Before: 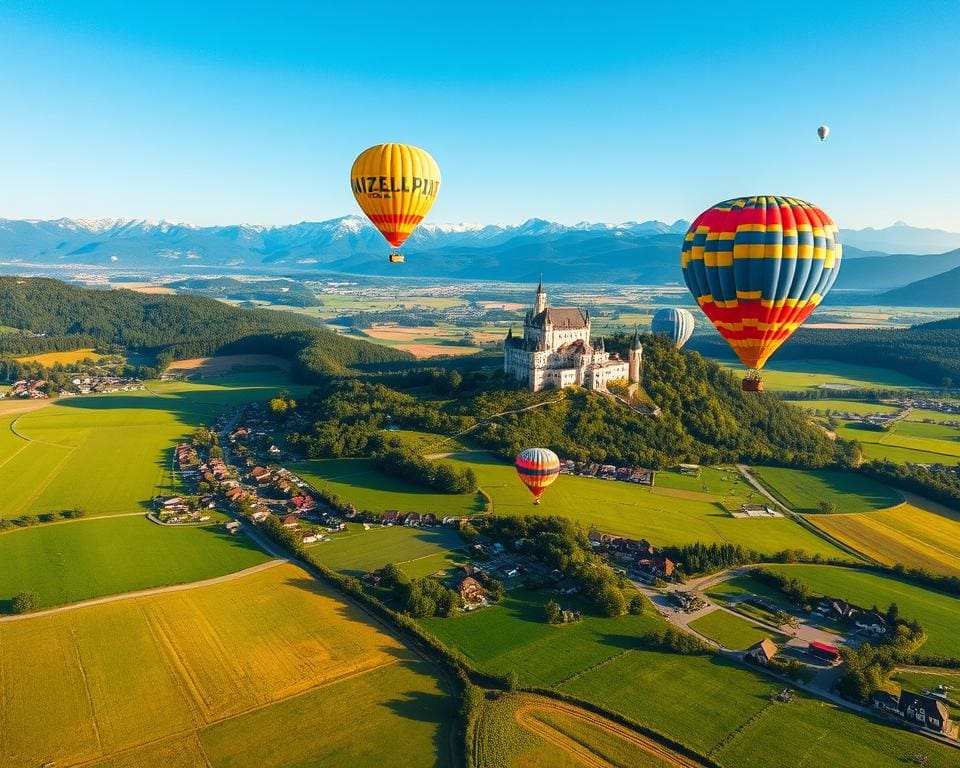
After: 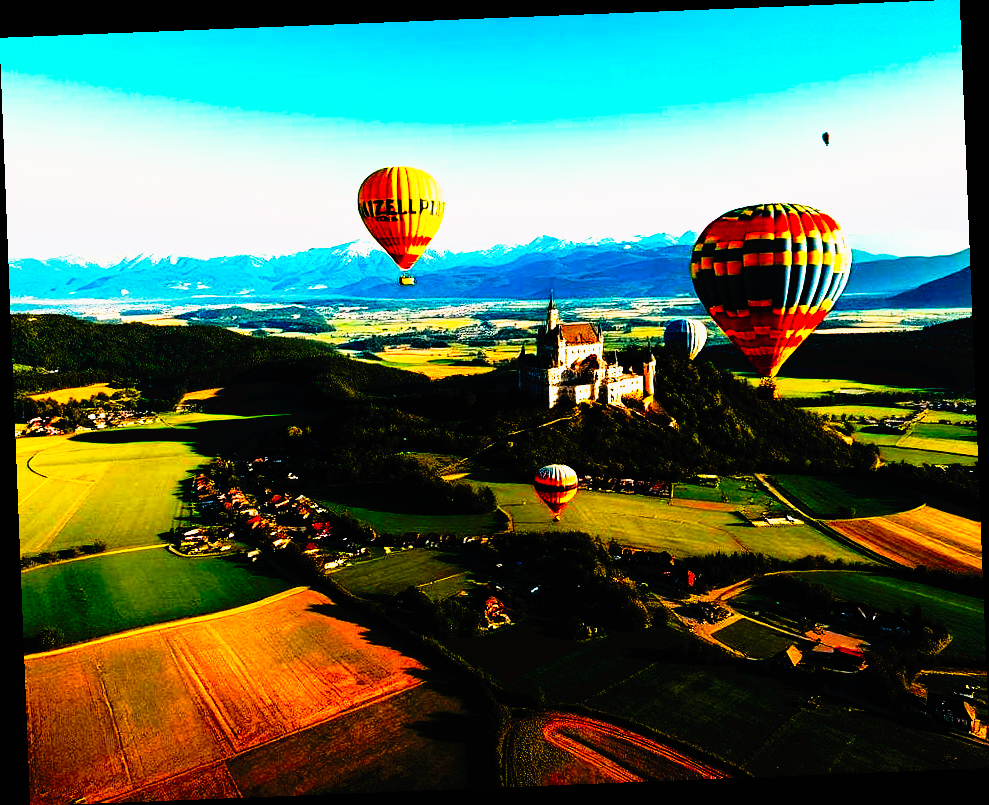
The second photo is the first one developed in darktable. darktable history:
rotate and perspective: rotation -2.29°, automatic cropping off
white balance: red 1.045, blue 0.932
tone curve: curves: ch0 [(0, 0) (0.003, 0.005) (0.011, 0.005) (0.025, 0.006) (0.044, 0.008) (0.069, 0.01) (0.1, 0.012) (0.136, 0.015) (0.177, 0.019) (0.224, 0.017) (0.277, 0.015) (0.335, 0.018) (0.399, 0.043) (0.468, 0.118) (0.543, 0.349) (0.623, 0.591) (0.709, 0.88) (0.801, 0.983) (0.898, 0.973) (1, 1)], preserve colors none
filmic rgb: black relative exposure -5 EV, hardness 2.88, contrast 1.3, highlights saturation mix -30%
